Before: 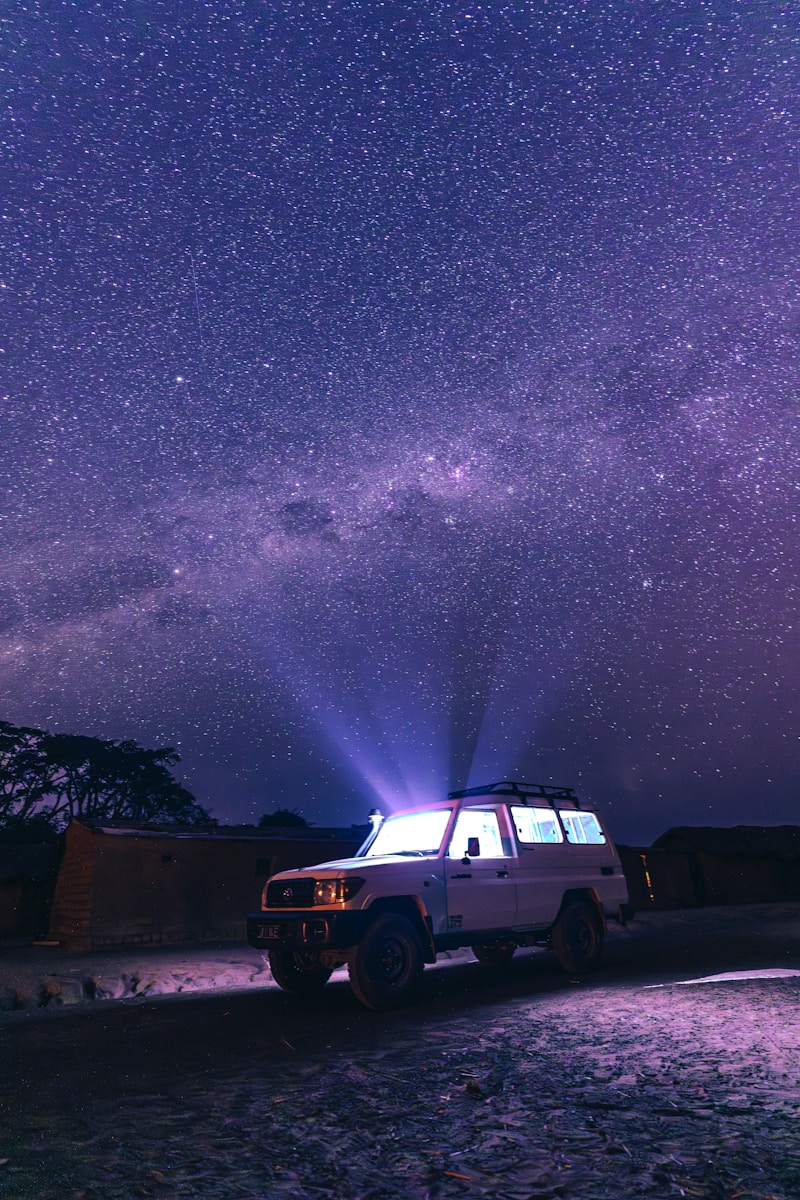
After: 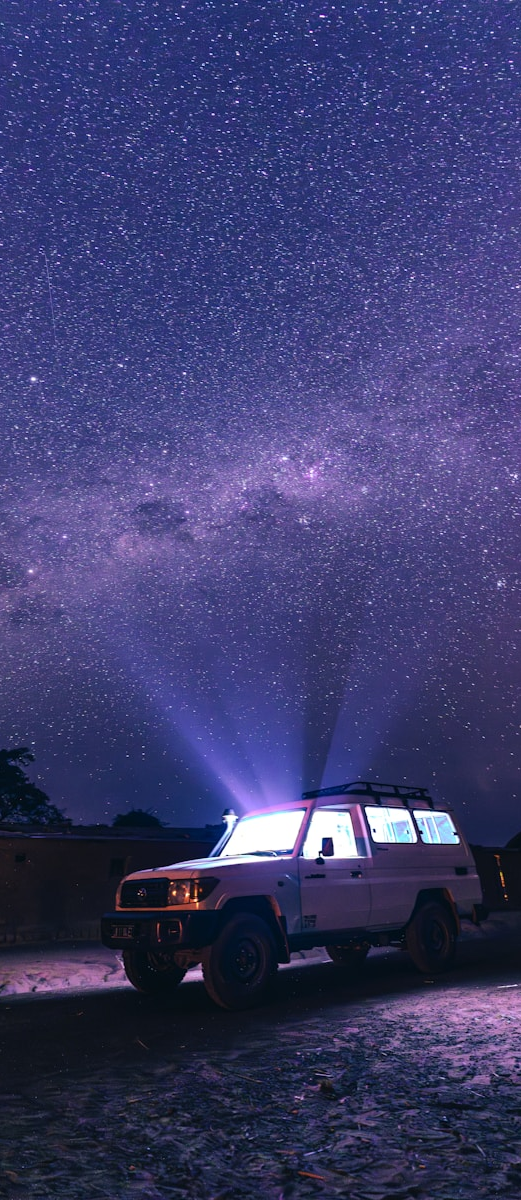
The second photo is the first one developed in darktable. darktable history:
crop and rotate: left 18.487%, right 16.335%
